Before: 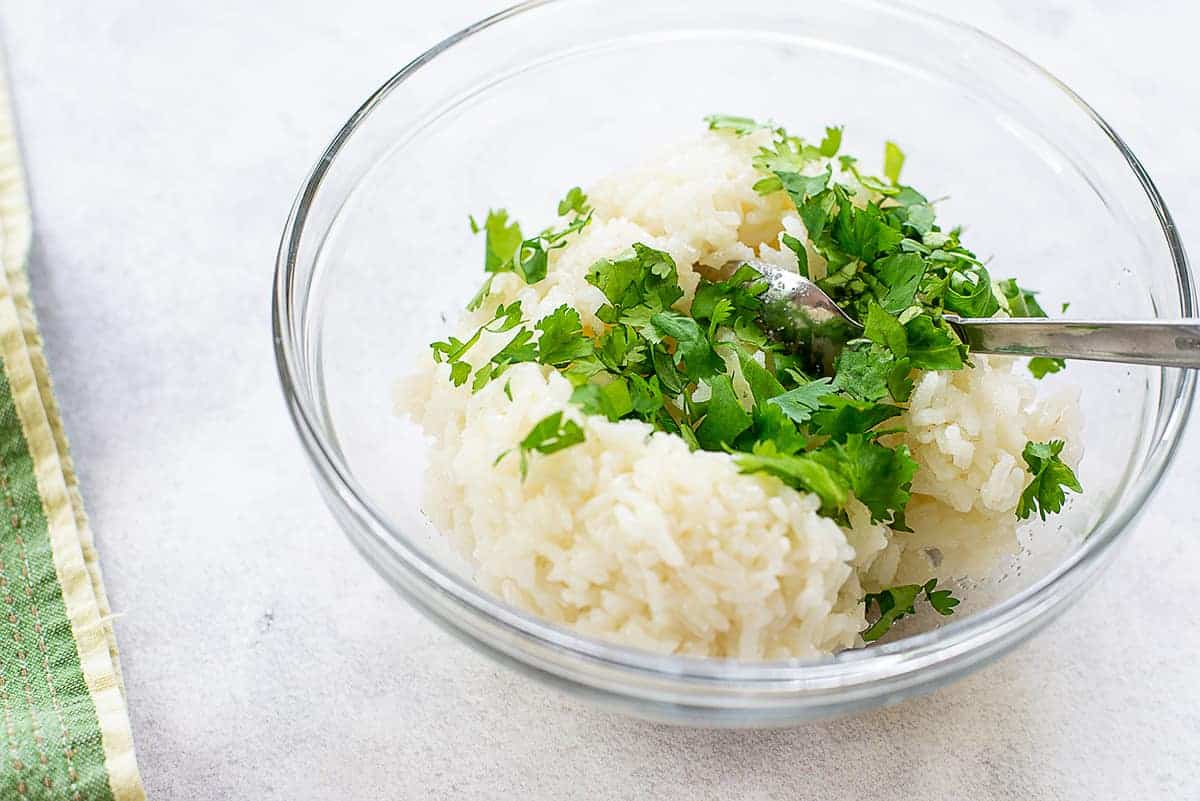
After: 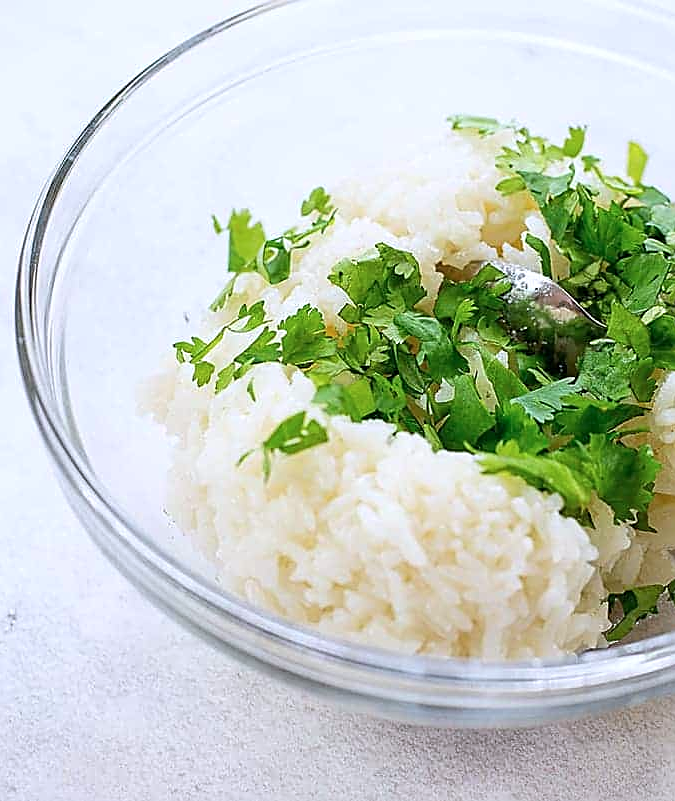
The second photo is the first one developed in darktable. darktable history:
color calibration: illuminant as shot in camera, x 0.358, y 0.373, temperature 4628.91 K
crop: left 21.496%, right 22.254%
sharpen: on, module defaults
